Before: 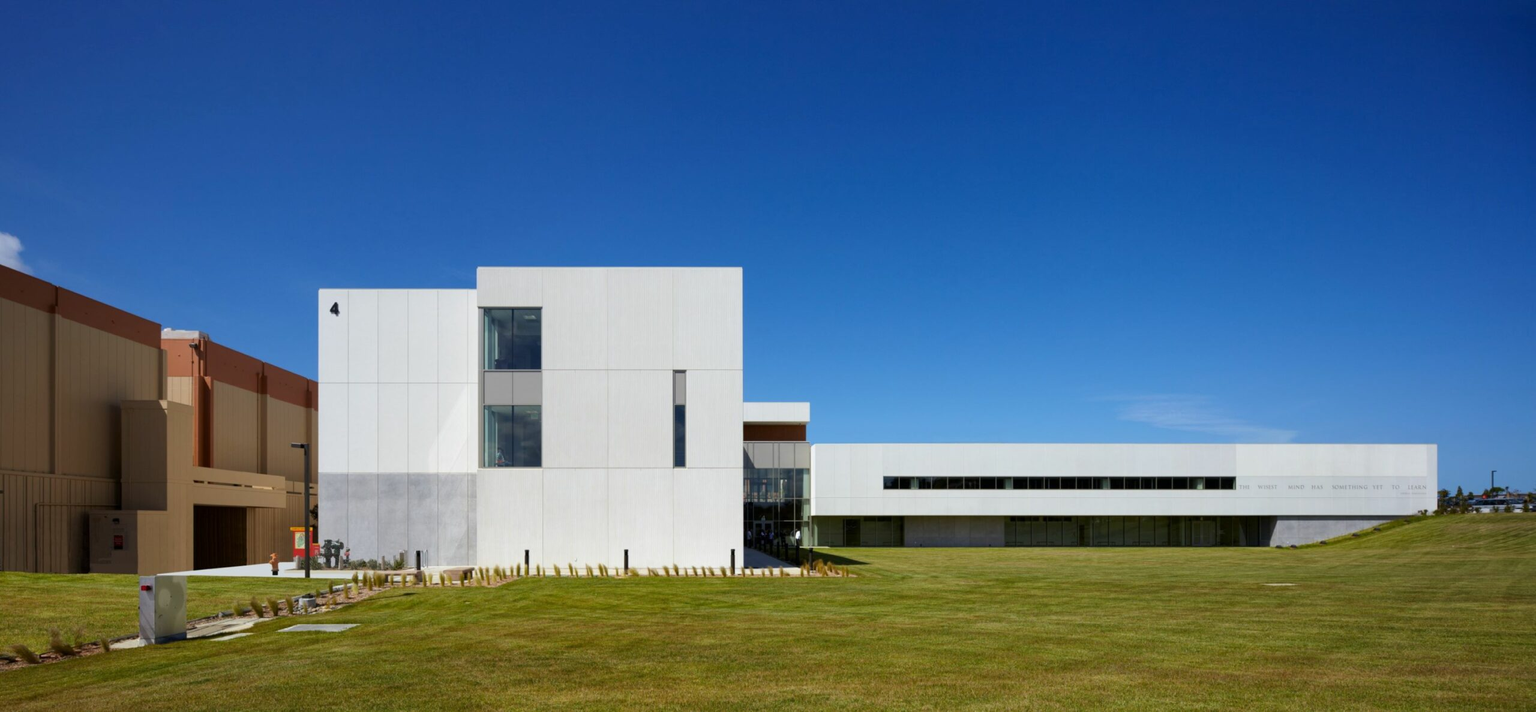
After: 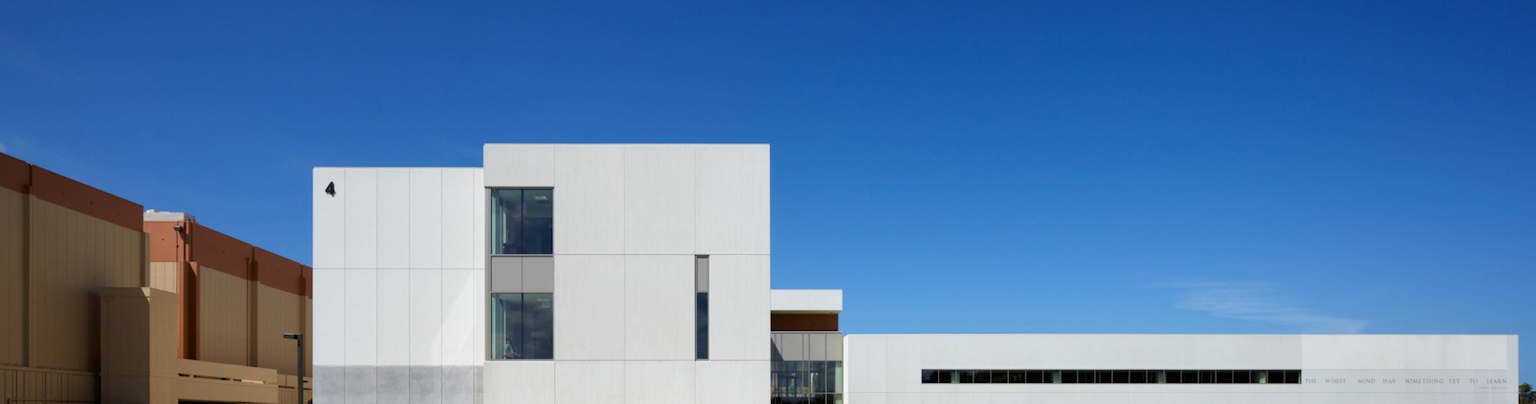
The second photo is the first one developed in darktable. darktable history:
crop: left 1.848%, top 18.857%, right 5.321%, bottom 28.344%
